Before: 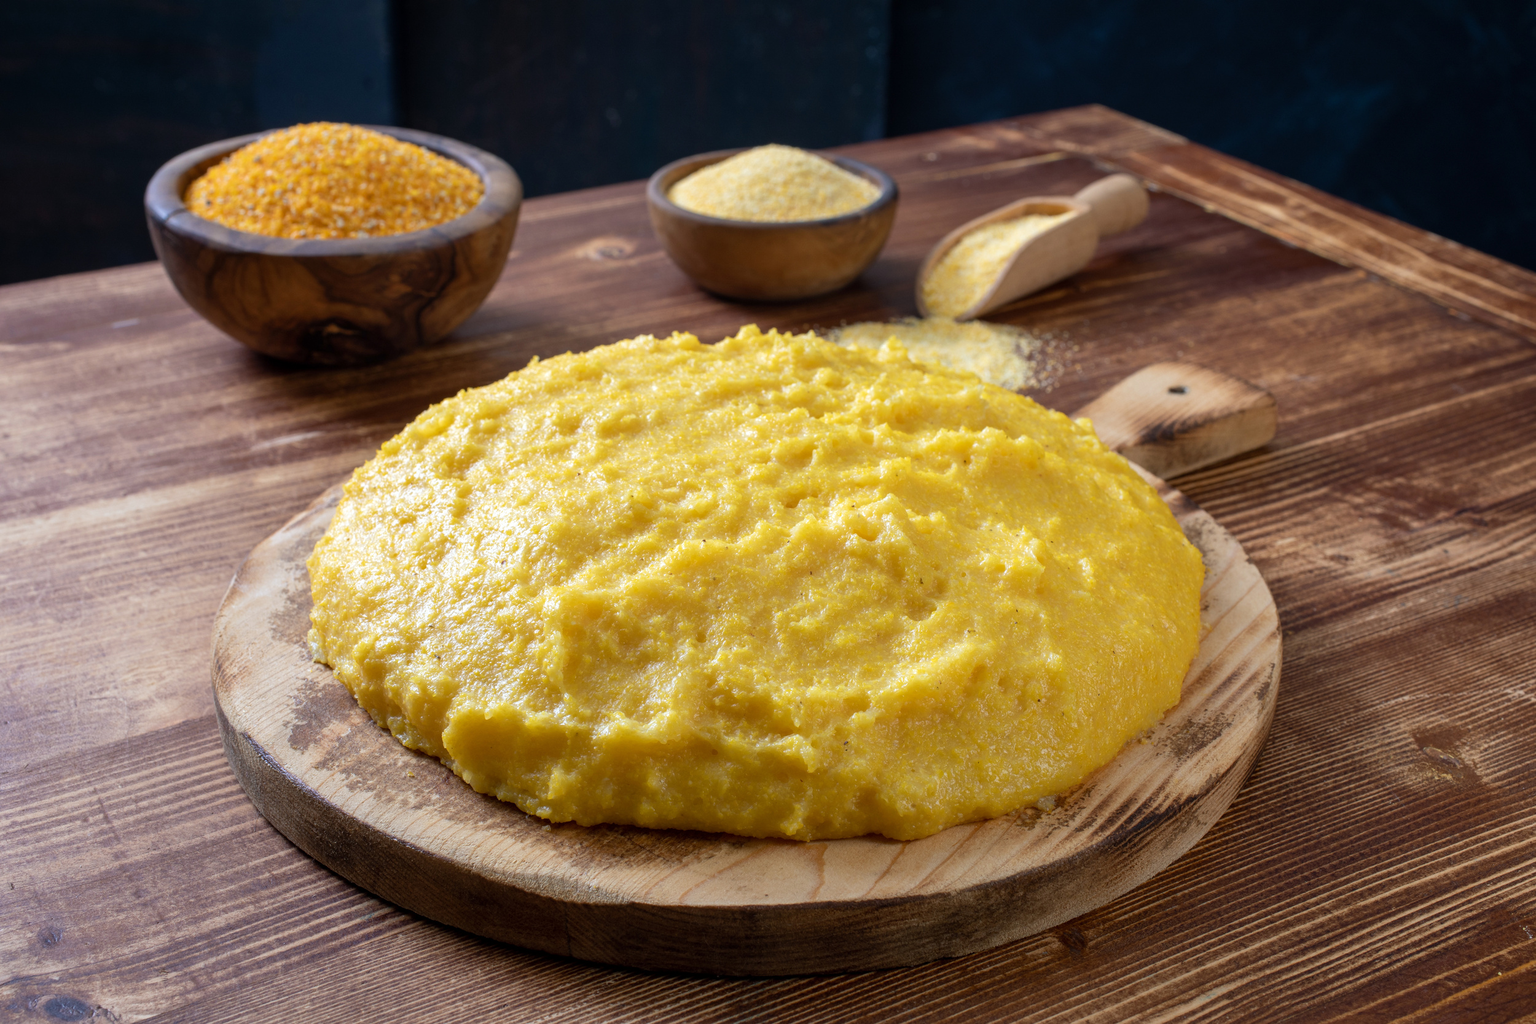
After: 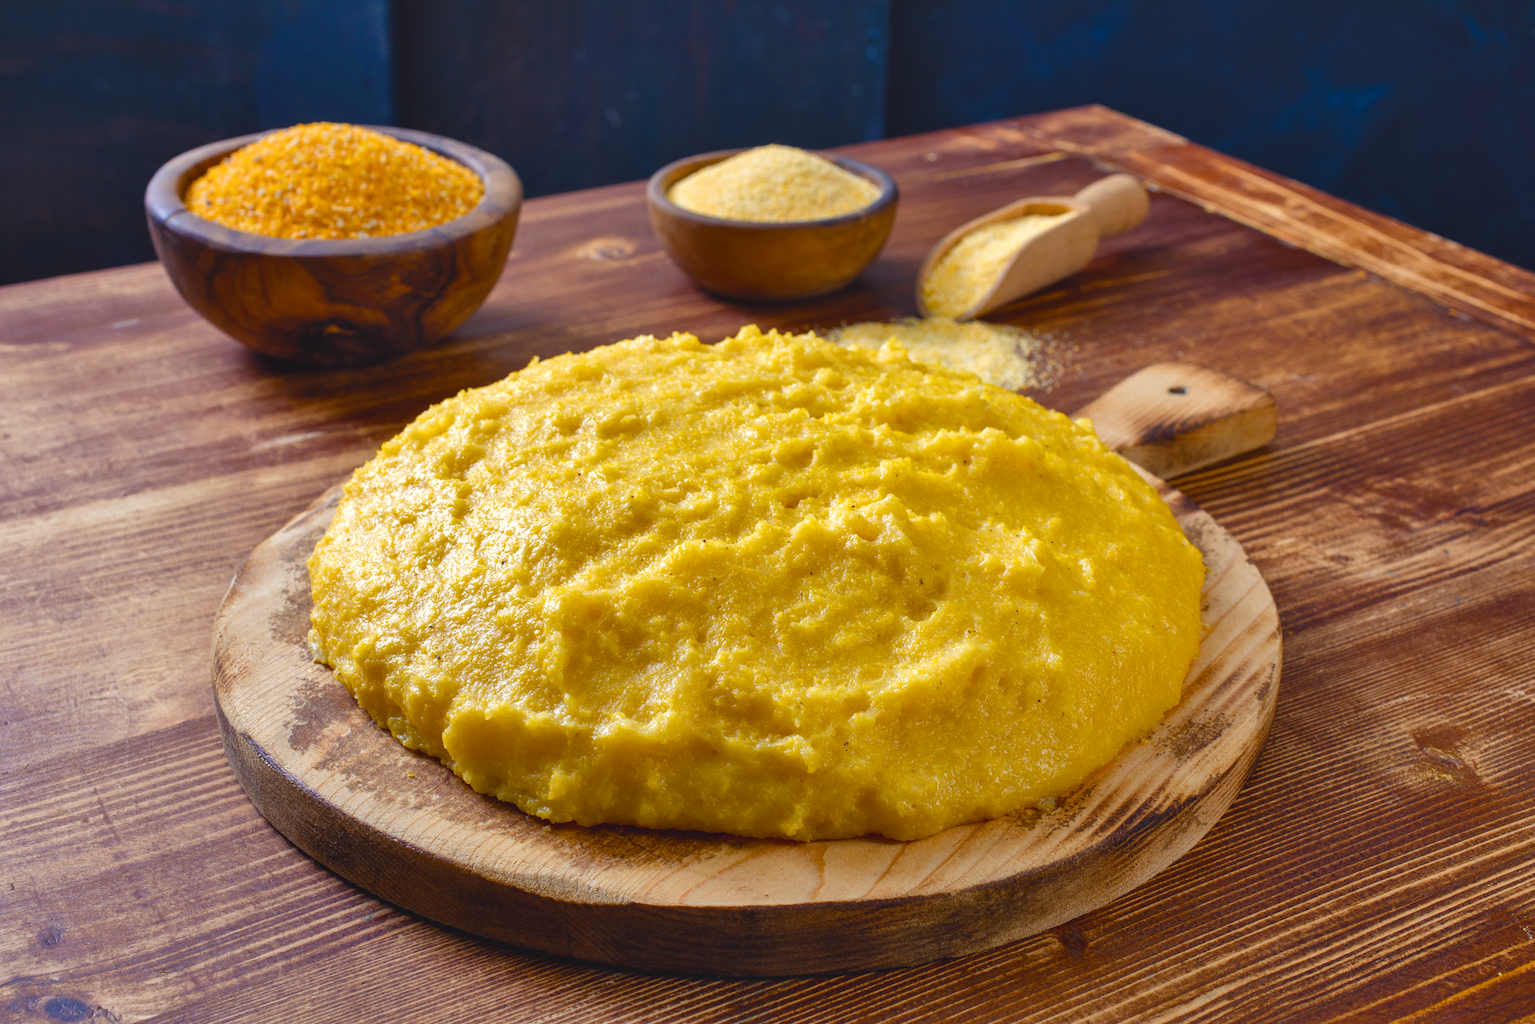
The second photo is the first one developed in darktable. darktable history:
shadows and highlights: white point adjustment 1, soften with gaussian
color balance rgb: shadows lift › chroma 3%, shadows lift › hue 280.8°, power › hue 330°, highlights gain › chroma 3%, highlights gain › hue 75.6°, global offset › luminance 0.7%, perceptual saturation grading › global saturation 20%, perceptual saturation grading › highlights -25%, perceptual saturation grading › shadows 50%, global vibrance 20.33%
